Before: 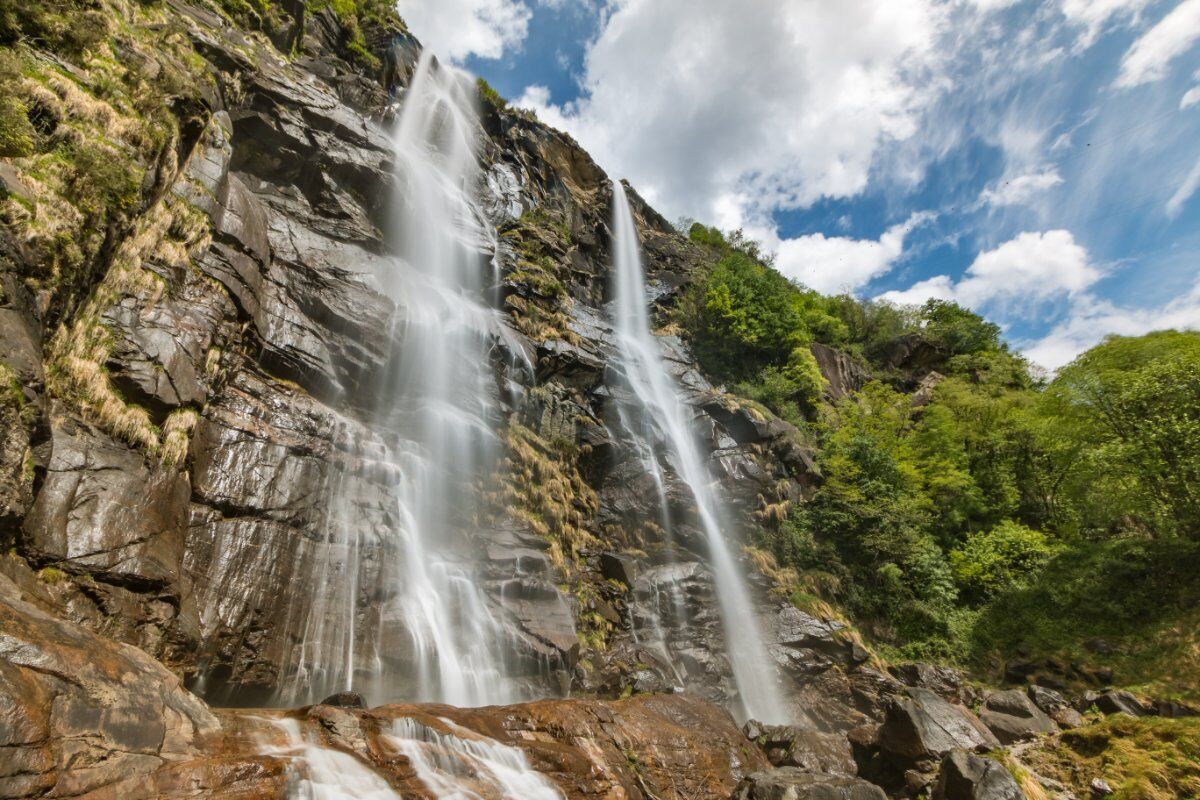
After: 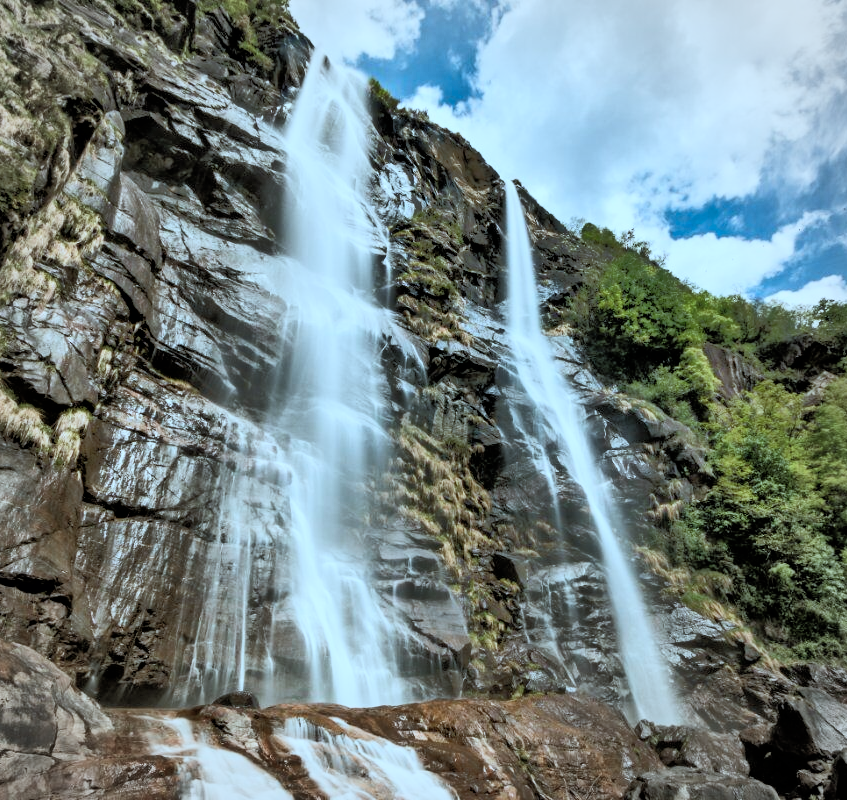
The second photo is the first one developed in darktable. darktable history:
color correction: highlights a* -10.39, highlights b* -19.72
tone equalizer: -8 EV -0.504 EV, -7 EV -0.296 EV, -6 EV -0.062 EV, -5 EV 0.409 EV, -4 EV 0.959 EV, -3 EV 0.803 EV, -2 EV -0.012 EV, -1 EV 0.126 EV, +0 EV -0.026 EV
tone curve: curves: ch0 [(0, 0) (0.003, 0.003) (0.011, 0.012) (0.025, 0.026) (0.044, 0.046) (0.069, 0.072) (0.1, 0.104) (0.136, 0.141) (0.177, 0.185) (0.224, 0.234) (0.277, 0.289) (0.335, 0.349) (0.399, 0.415) (0.468, 0.488) (0.543, 0.566) (0.623, 0.649) (0.709, 0.739) (0.801, 0.834) (0.898, 0.923) (1, 1)], color space Lab, independent channels, preserve colors none
filmic rgb: black relative exposure -5.12 EV, white relative exposure 3.54 EV, threshold 2.98 EV, hardness 3.18, contrast 1.496, highlights saturation mix -49.44%, iterations of high-quality reconstruction 0, enable highlight reconstruction true
crop and rotate: left 9.065%, right 20.283%
vignetting: brightness -0.205, automatic ratio true
